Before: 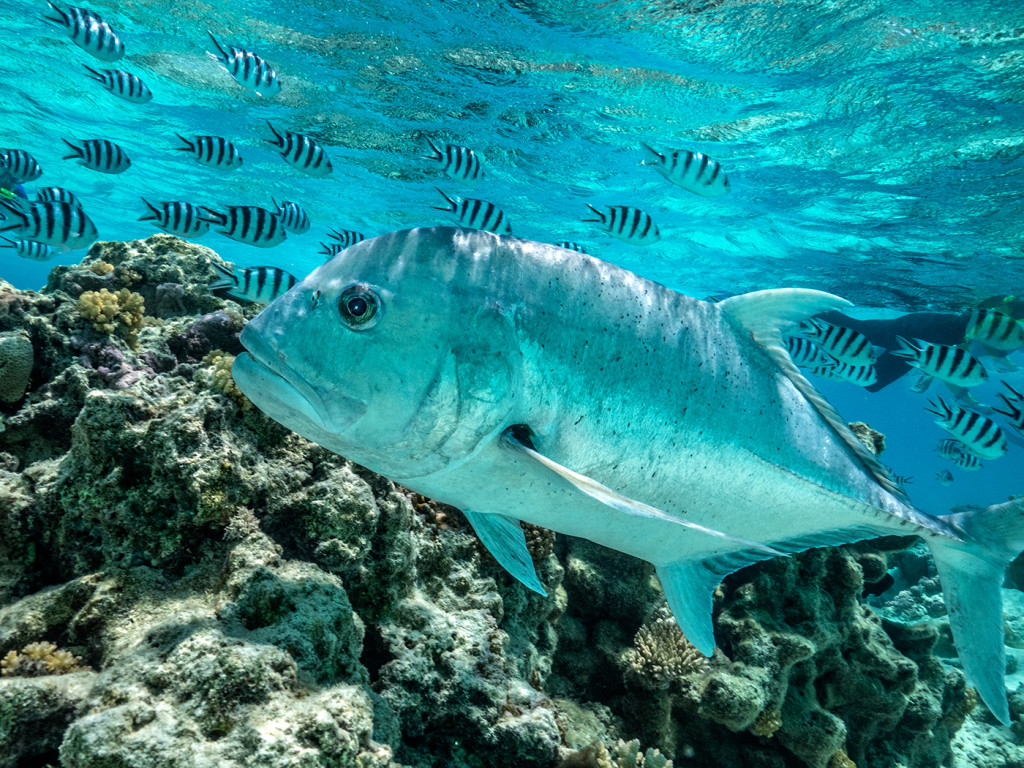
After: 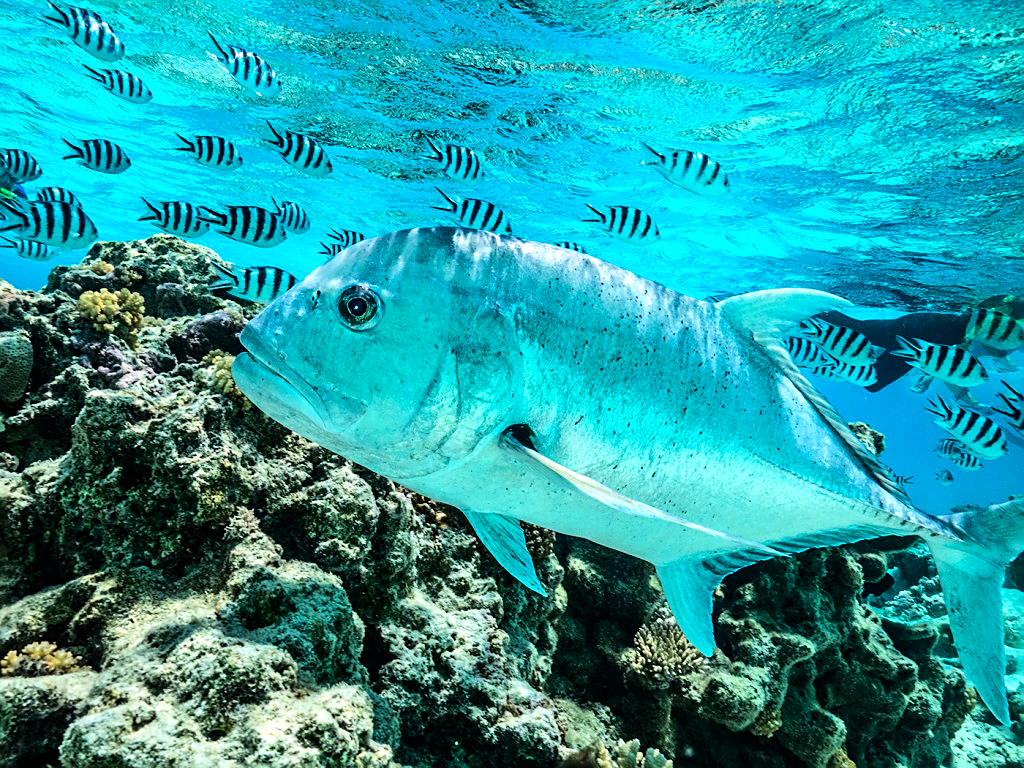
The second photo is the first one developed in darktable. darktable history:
sharpen: on, module defaults
contrast brightness saturation: contrast 0.039, saturation 0.157
base curve: curves: ch0 [(0, 0) (0.036, 0.025) (0.121, 0.166) (0.206, 0.329) (0.605, 0.79) (1, 1)]
